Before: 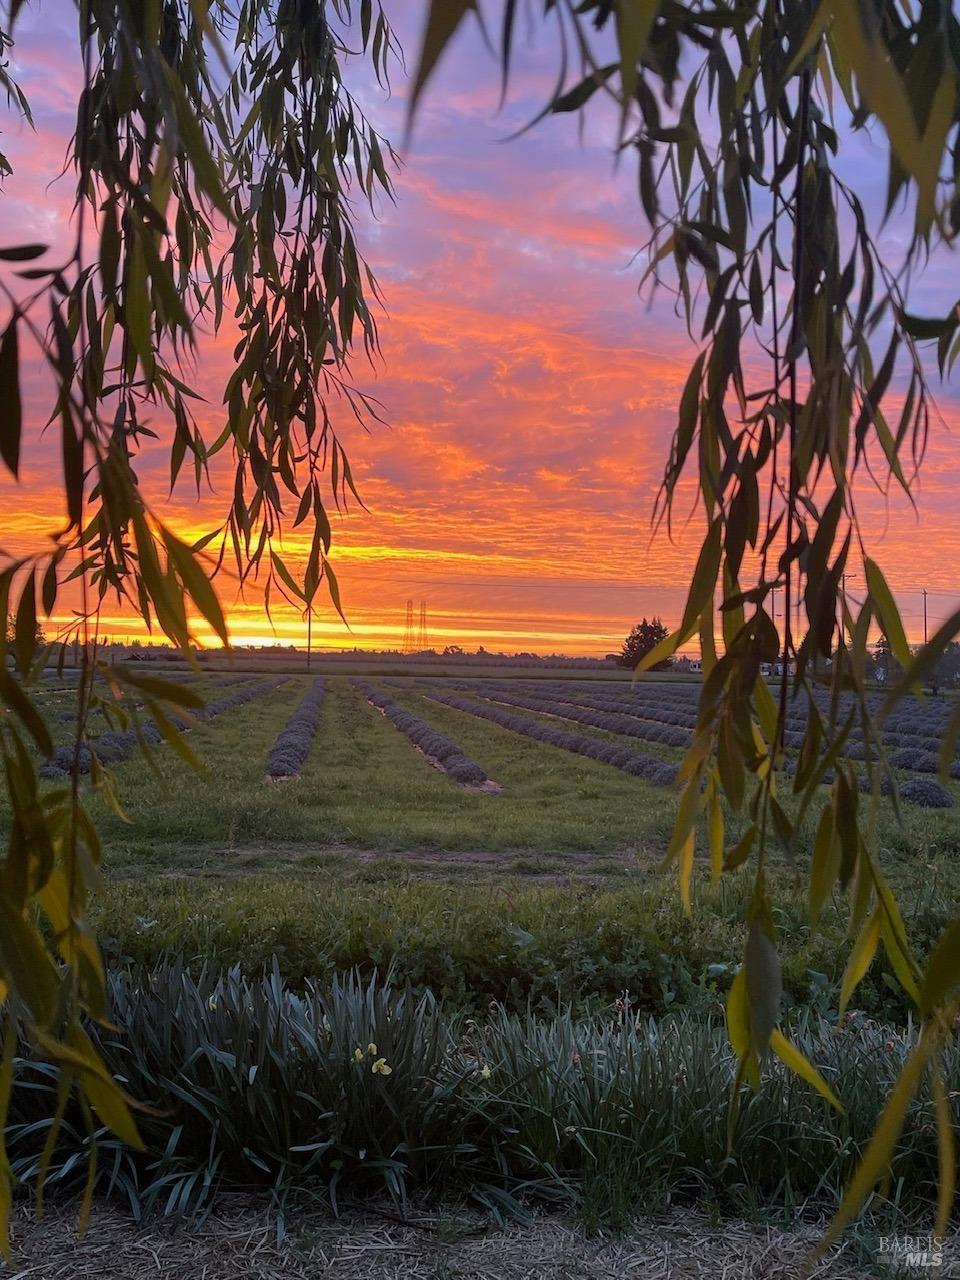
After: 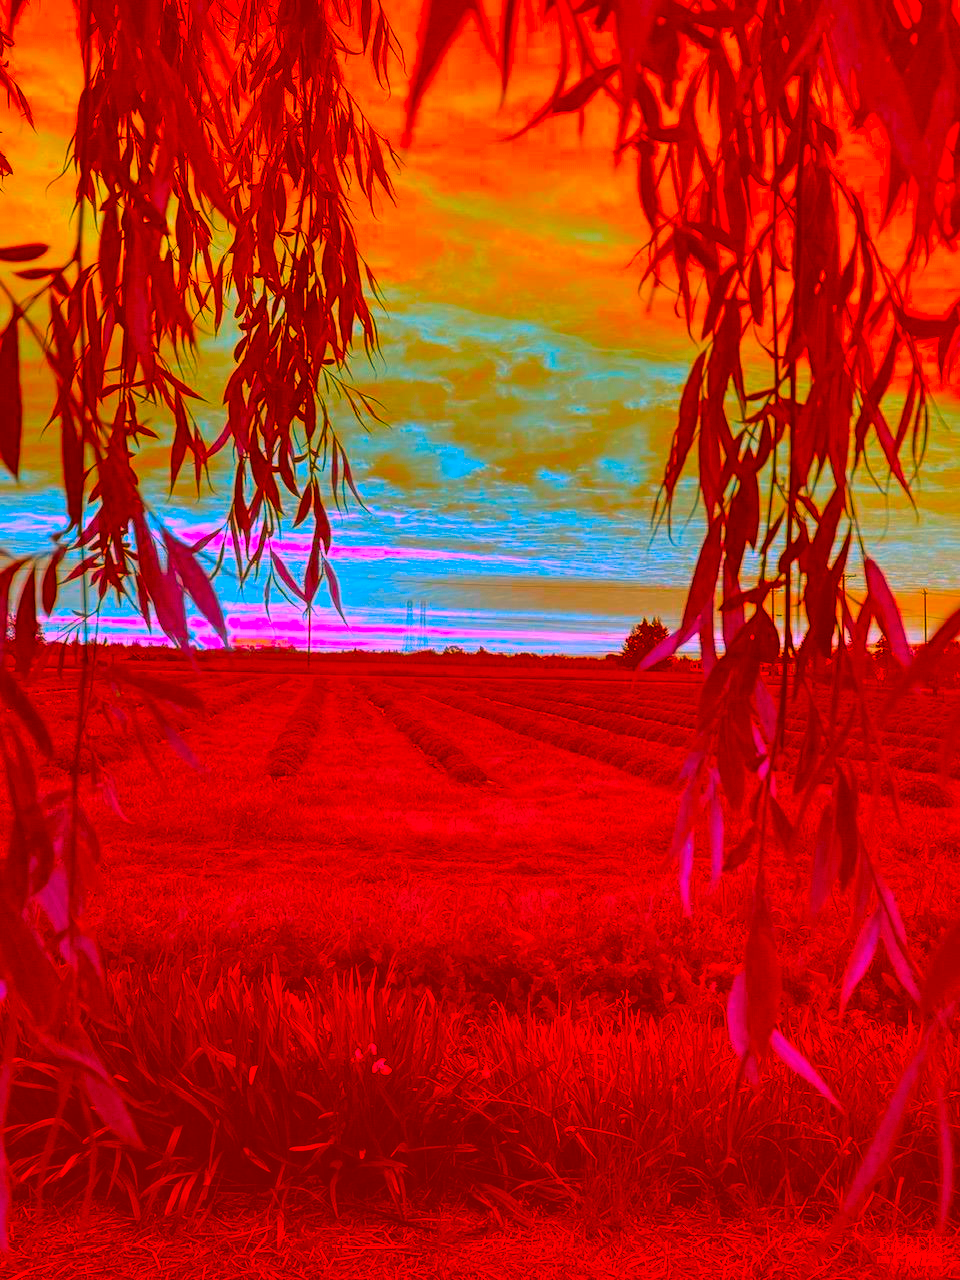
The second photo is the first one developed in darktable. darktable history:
exposure: exposure 0.129 EV, compensate exposure bias true, compensate highlight preservation false
color correction: highlights a* -39.29, highlights b* -39.88, shadows a* -39.57, shadows b* -39.43, saturation -2.96
